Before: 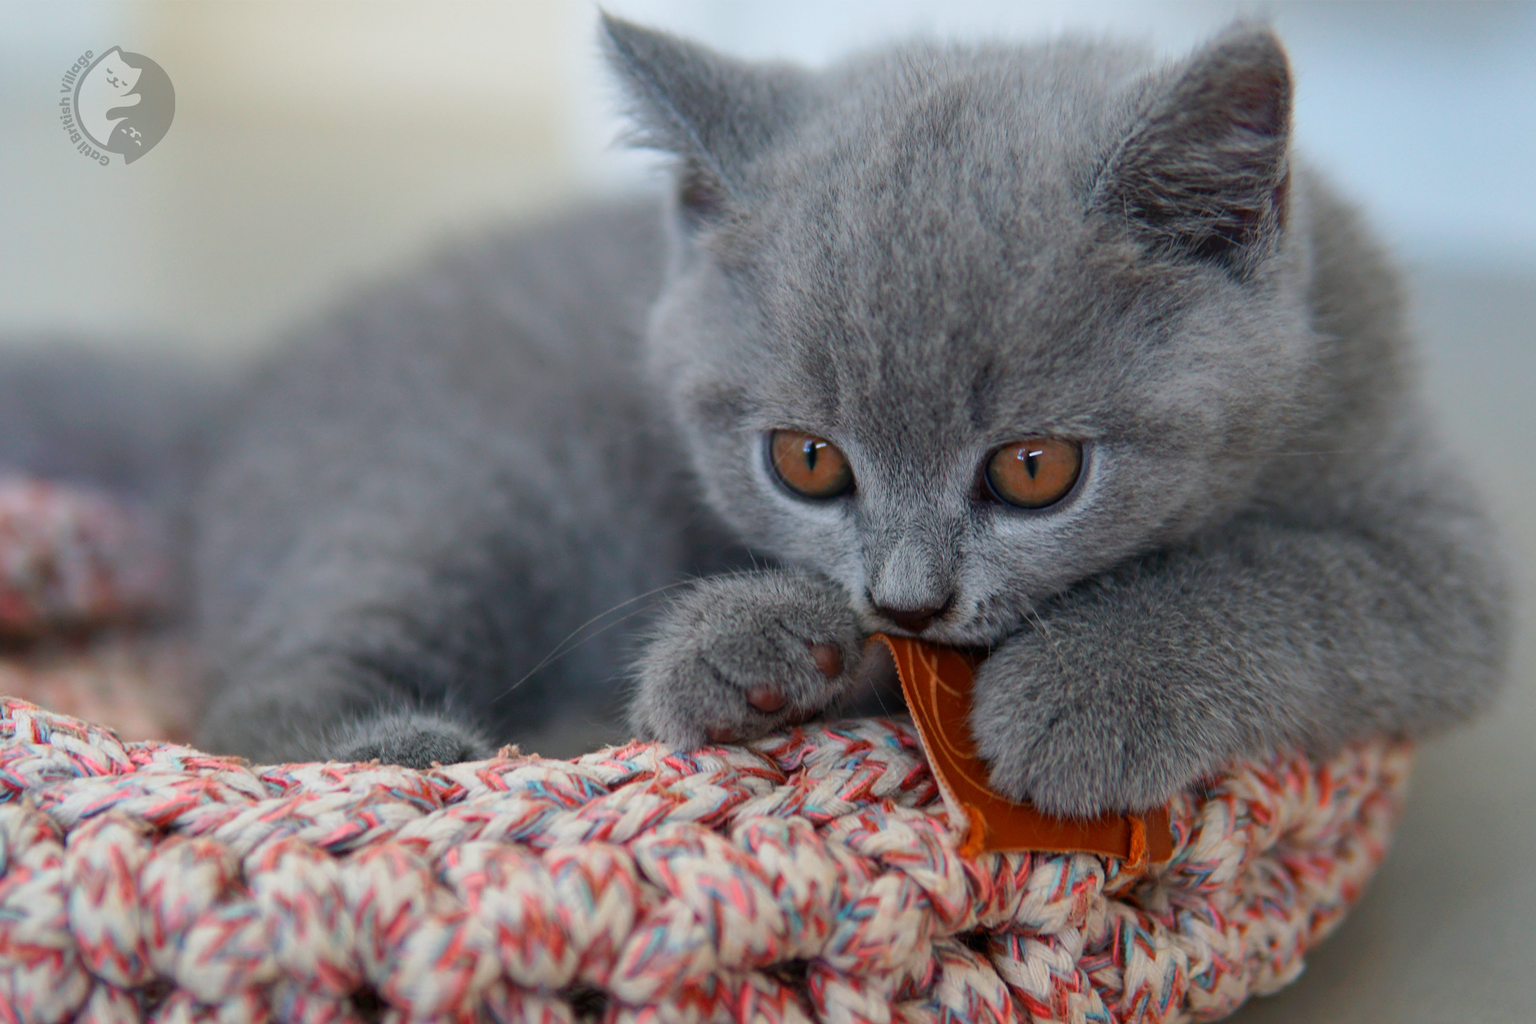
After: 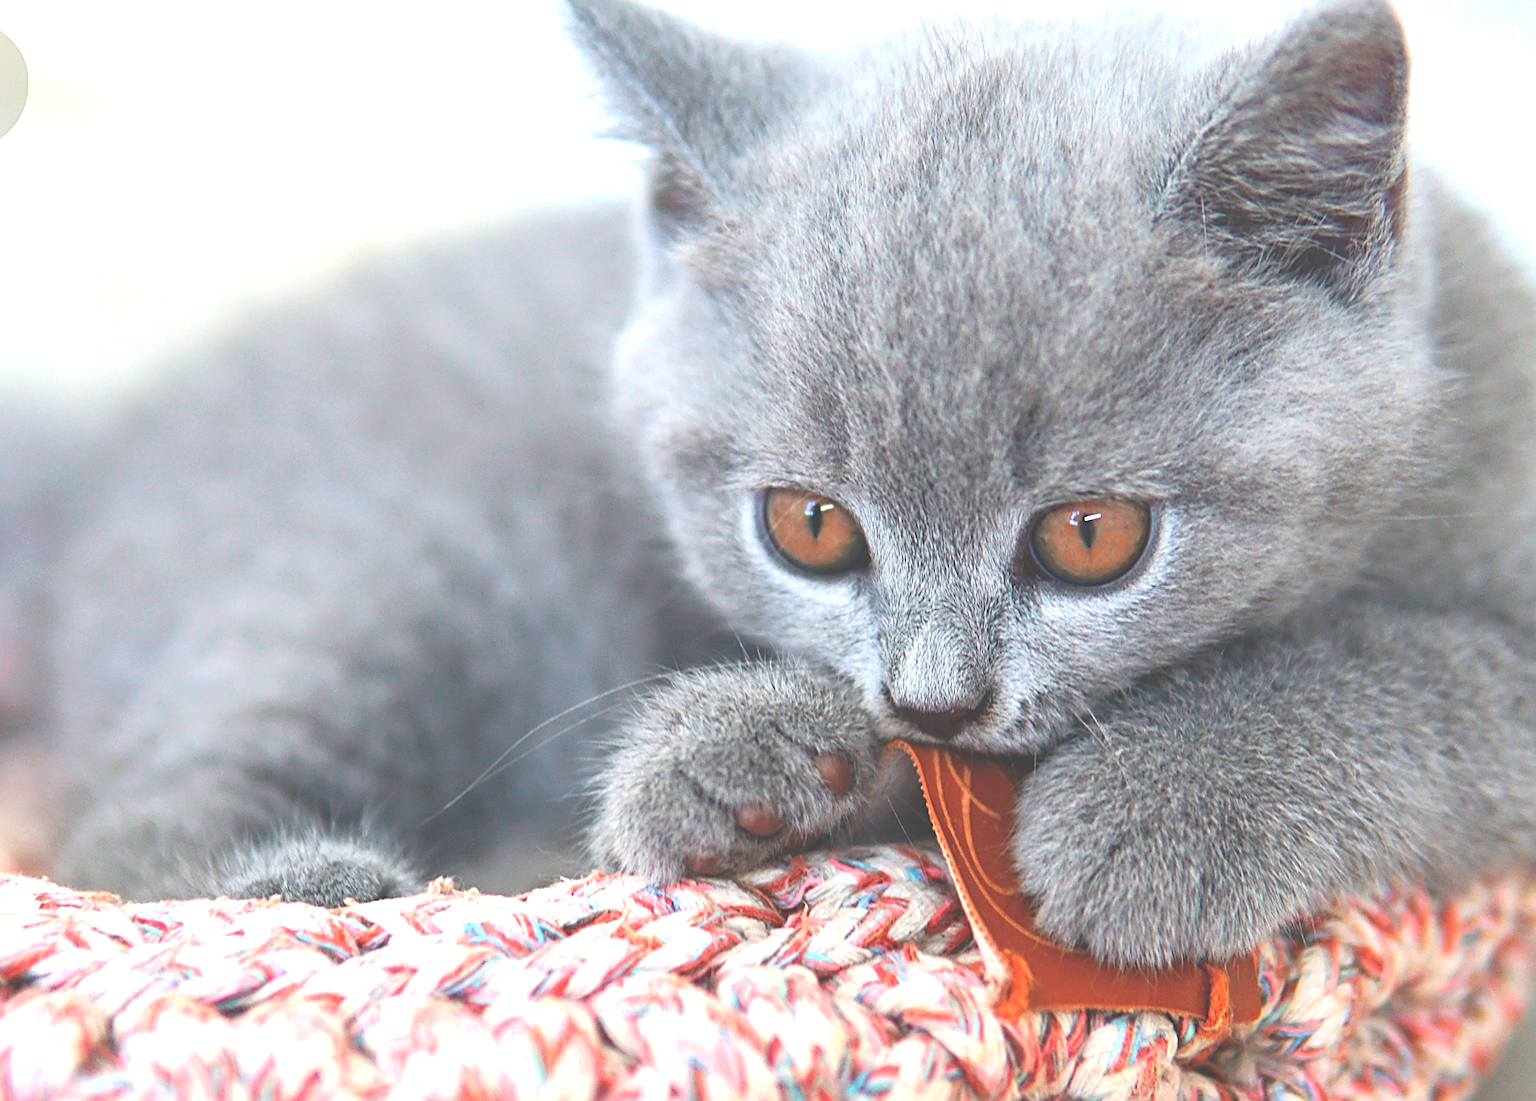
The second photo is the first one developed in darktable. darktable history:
contrast brightness saturation: contrast 0.08, saturation 0.02
crop: left 9.929%, top 3.475%, right 9.188%, bottom 9.529%
sharpen: radius 2.531, amount 0.628
exposure: black level correction -0.023, exposure 1.397 EV, compensate highlight preservation false
